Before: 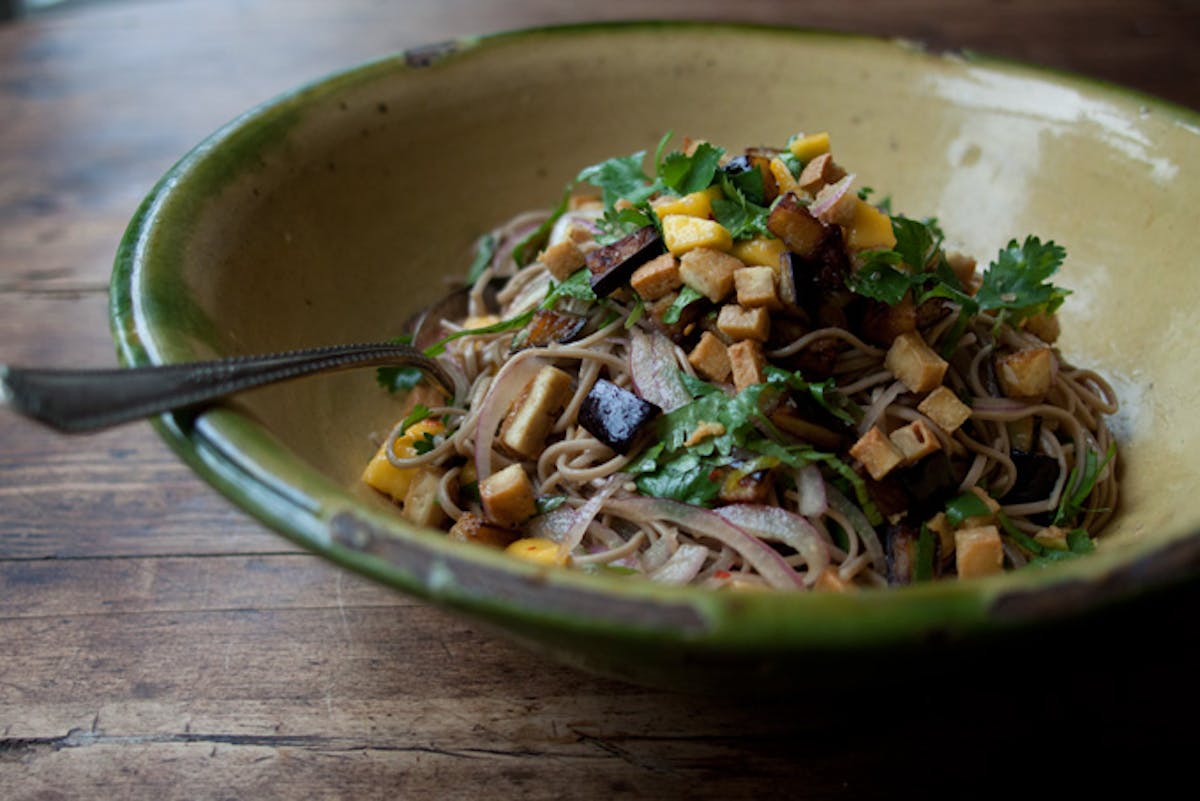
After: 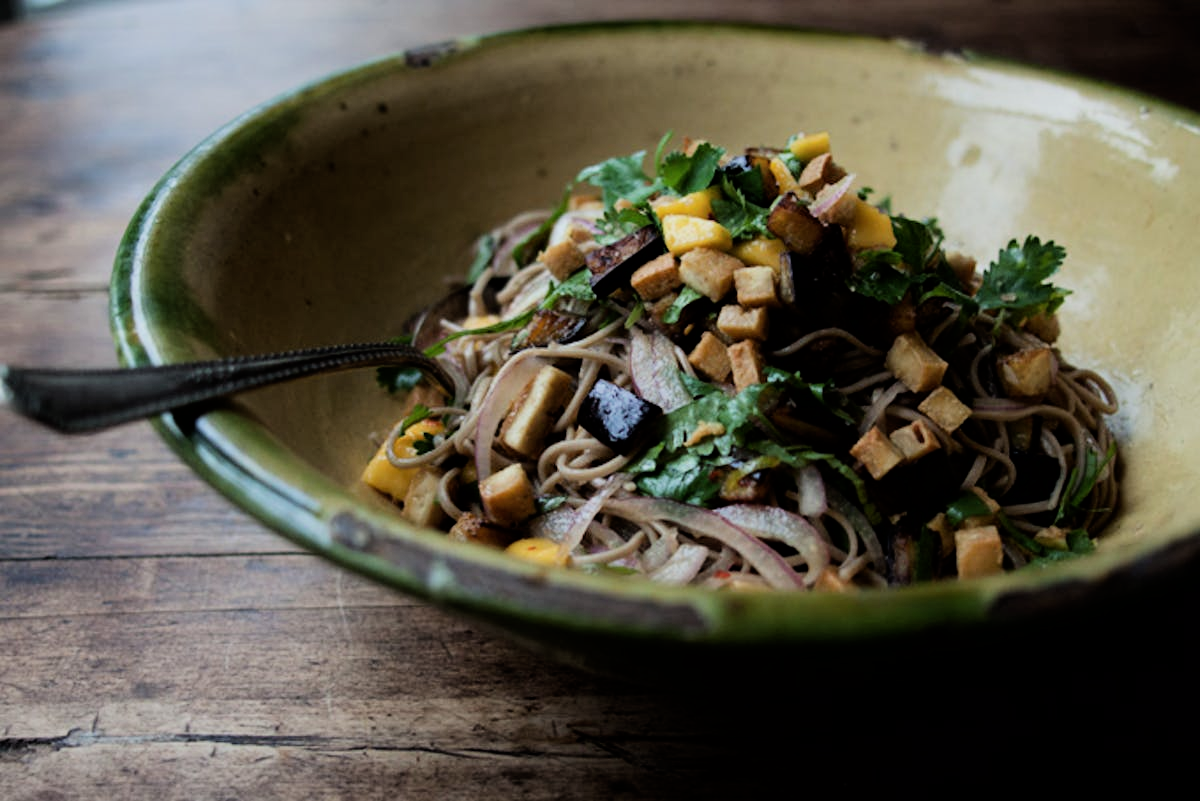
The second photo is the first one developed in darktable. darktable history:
shadows and highlights: shadows -12.5, white point adjustment 4, highlights 28.33
filmic rgb: black relative exposure -7.65 EV, white relative exposure 4.56 EV, hardness 3.61, contrast 1.25
